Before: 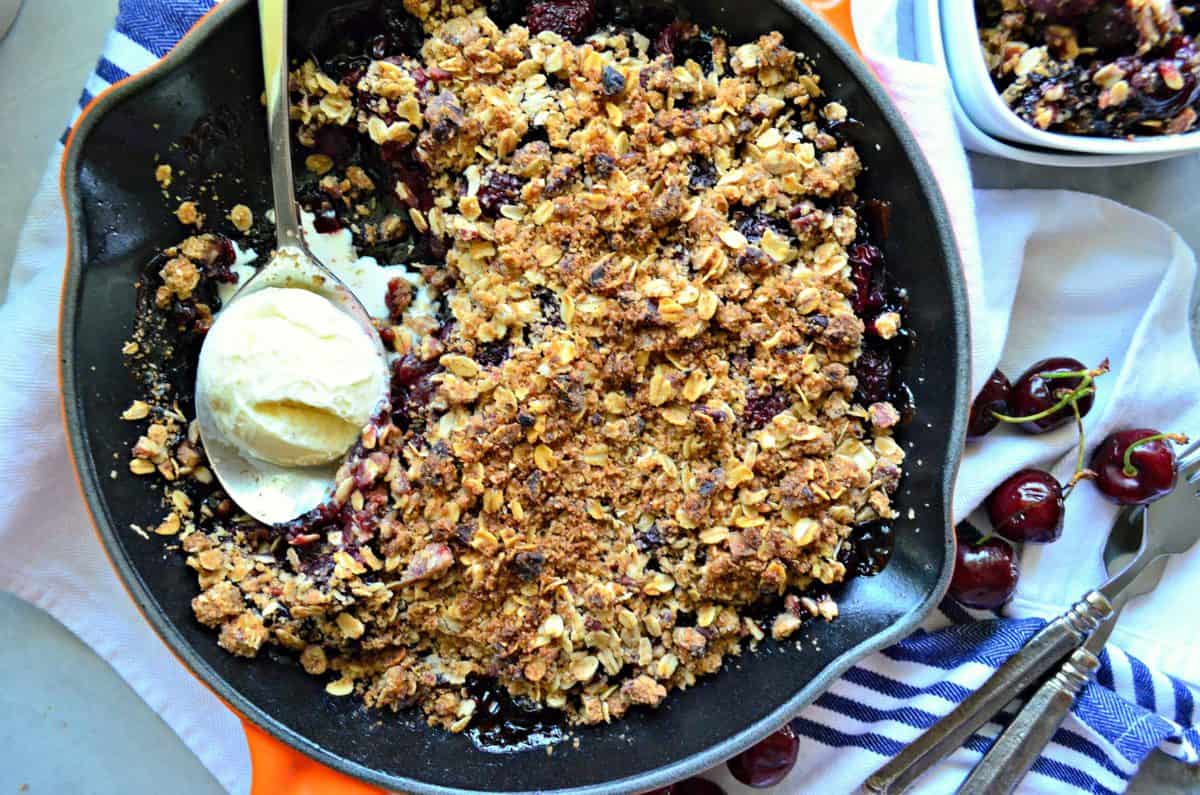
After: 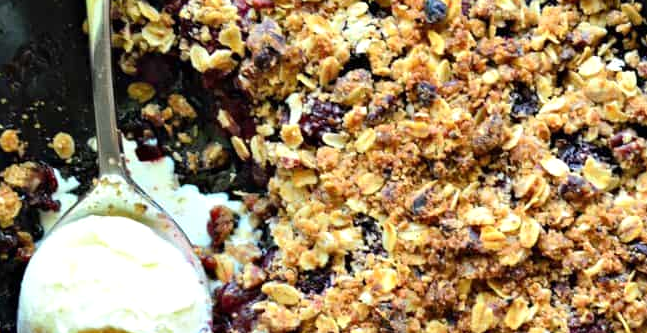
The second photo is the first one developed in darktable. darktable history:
crop: left 14.837%, top 9.097%, right 31.228%, bottom 49.004%
exposure: exposure 0.131 EV, compensate exposure bias true, compensate highlight preservation false
